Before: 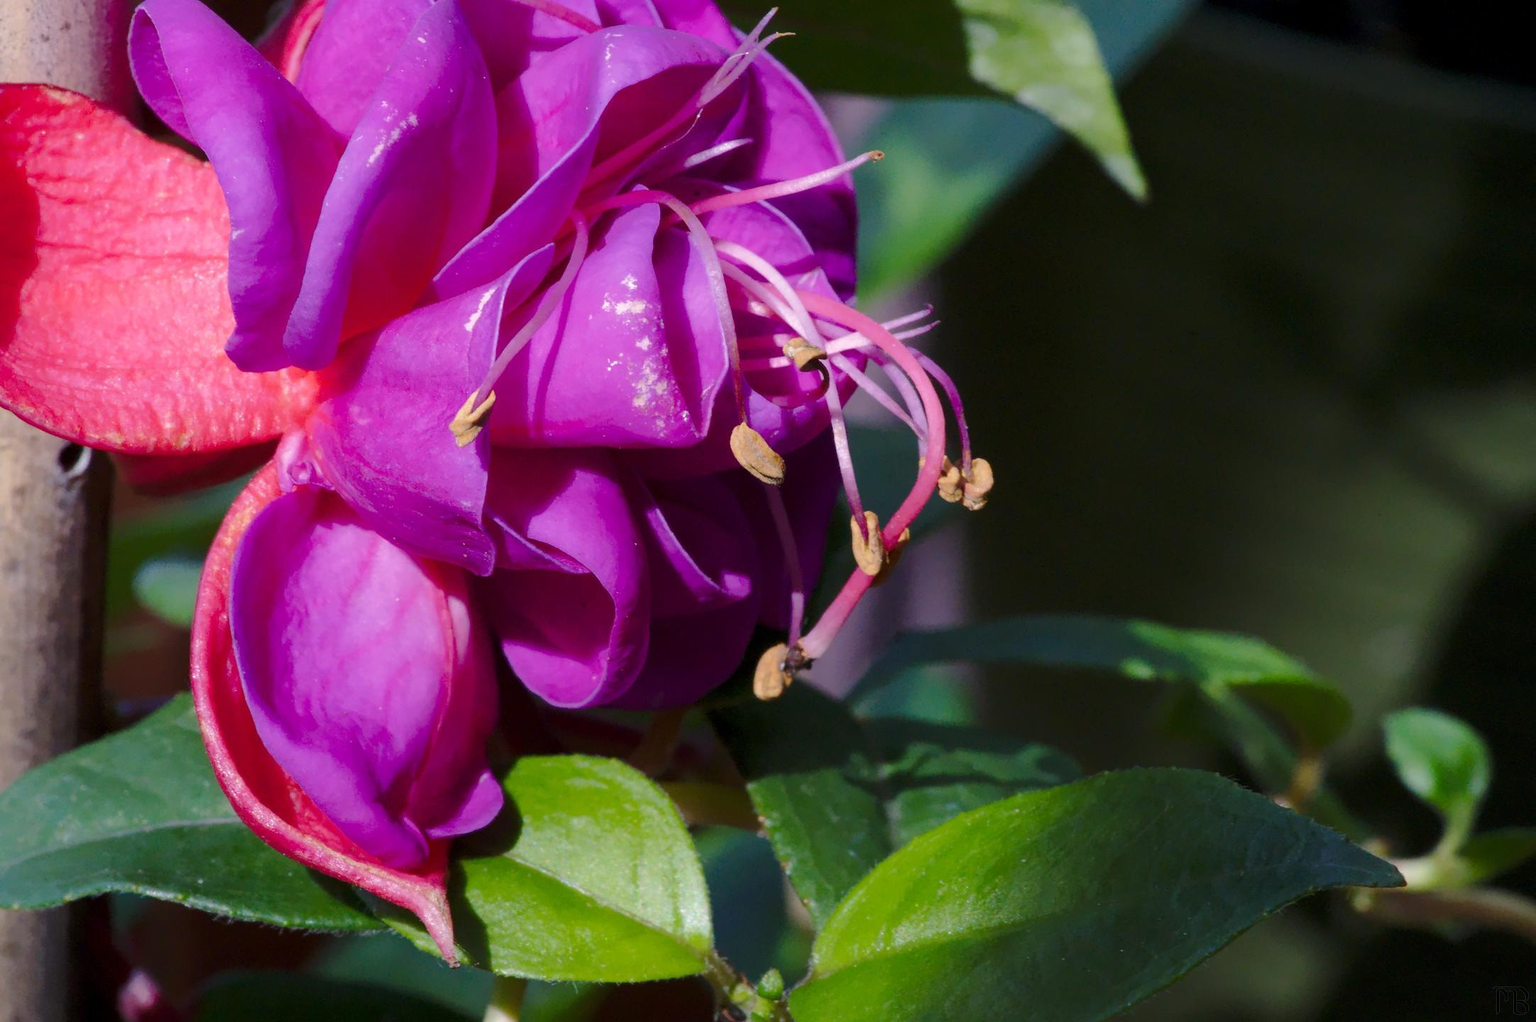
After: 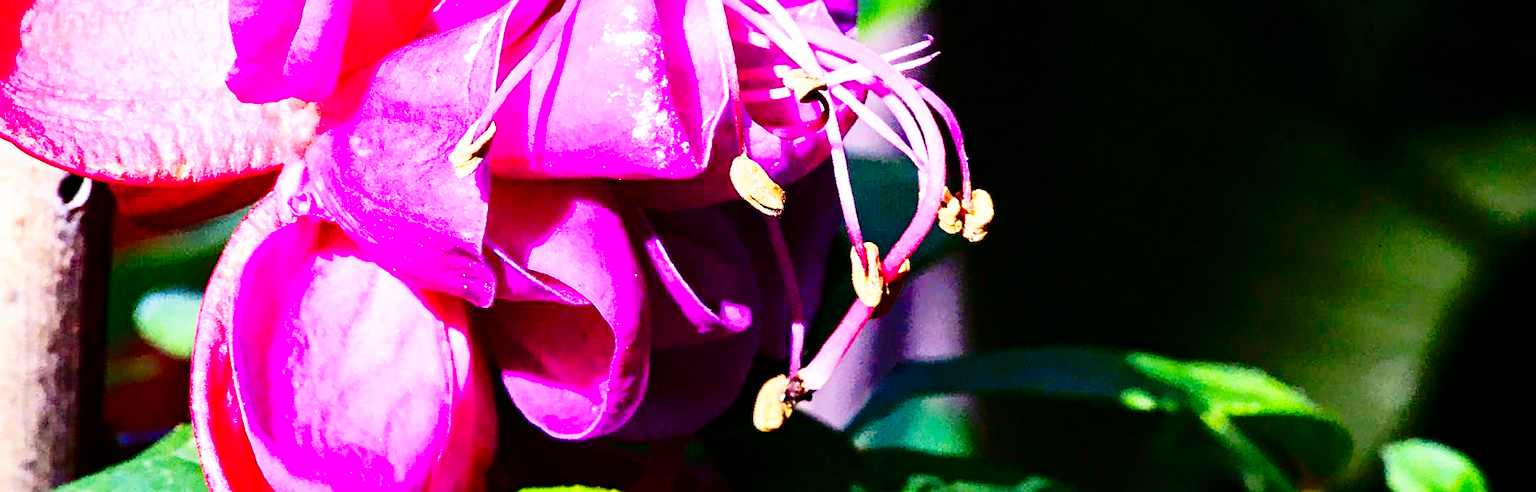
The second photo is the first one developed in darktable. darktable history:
crop and rotate: top 26.384%, bottom 25.414%
base curve: curves: ch0 [(0, 0) (0.007, 0.004) (0.027, 0.03) (0.046, 0.07) (0.207, 0.54) (0.442, 0.872) (0.673, 0.972) (1, 1)], preserve colors none
sharpen: on, module defaults
contrast brightness saturation: contrast 0.317, brightness -0.074, saturation 0.165
shadows and highlights: on, module defaults
tone equalizer: -8 EV -0.784 EV, -7 EV -0.716 EV, -6 EV -0.564 EV, -5 EV -0.381 EV, -3 EV 0.395 EV, -2 EV 0.6 EV, -1 EV 0.701 EV, +0 EV 0.726 EV
contrast equalizer: y [[0.5, 0.501, 0.525, 0.597, 0.58, 0.514], [0.5 ×6], [0.5 ×6], [0 ×6], [0 ×6]]
